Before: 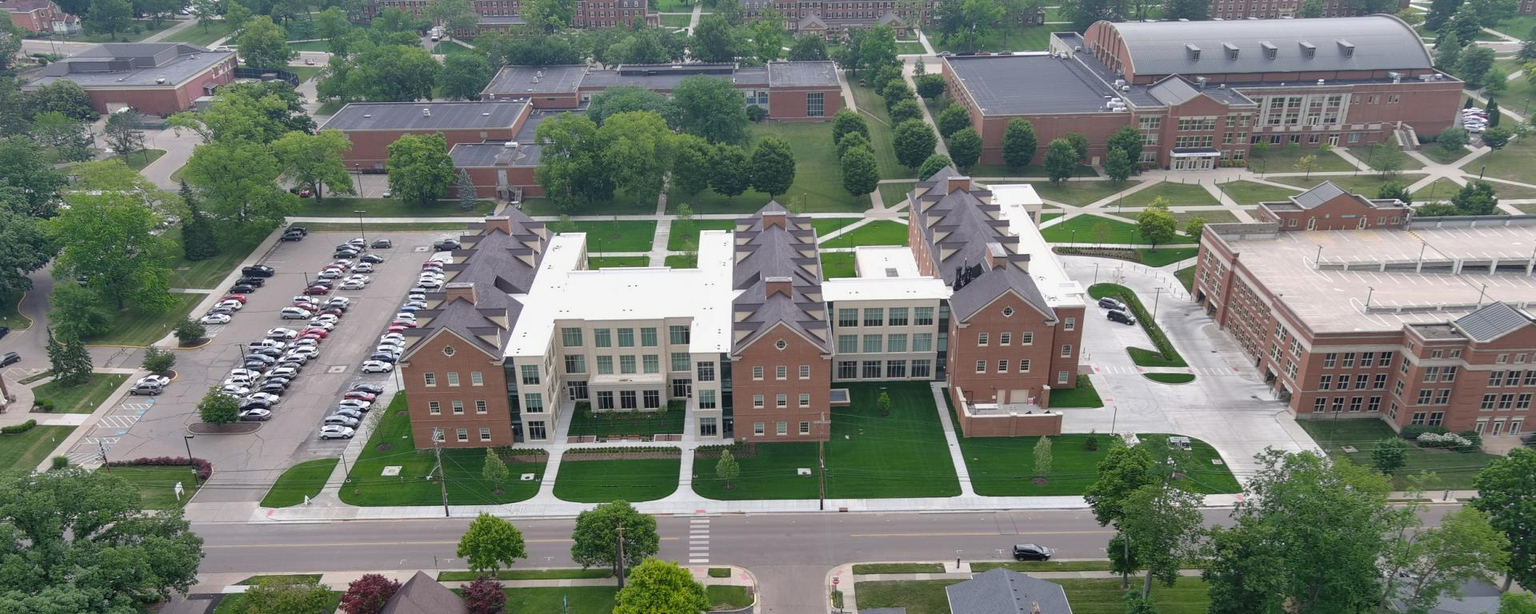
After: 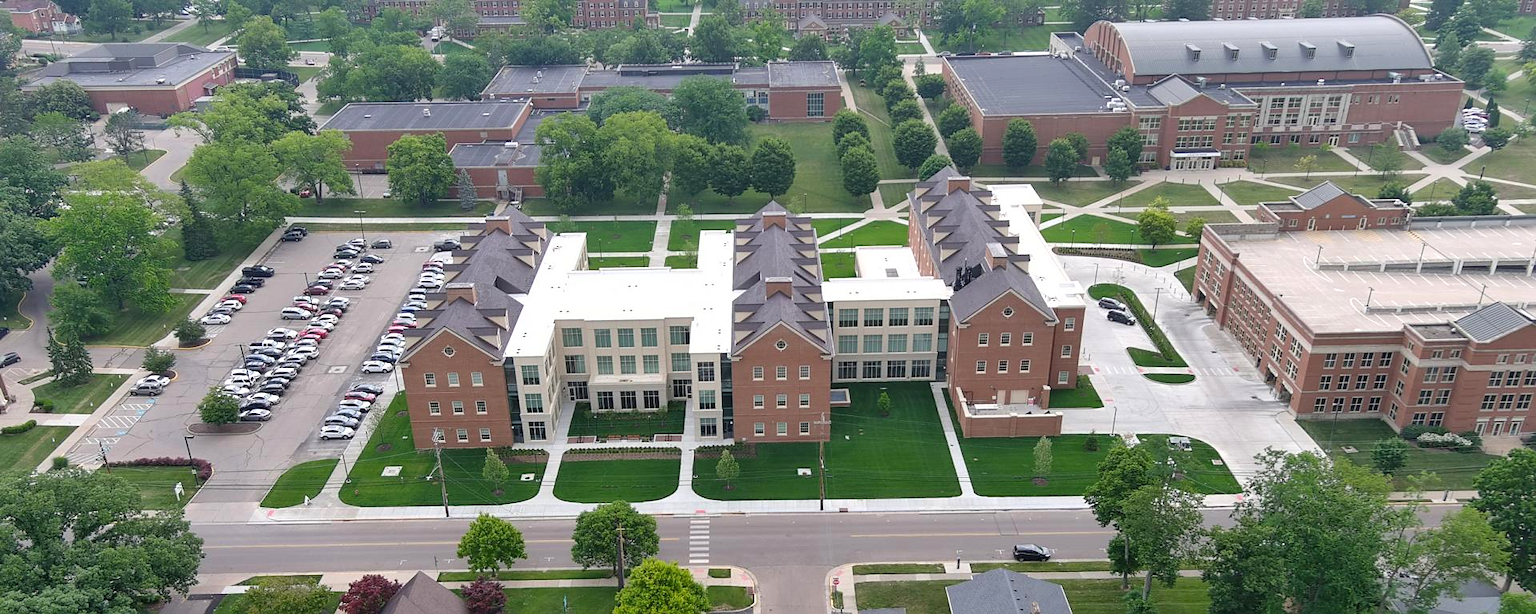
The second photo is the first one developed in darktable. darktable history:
contrast brightness saturation: contrast 0.1, brightness 0.03, saturation 0.09
exposure: exposure 0.127 EV, compensate highlight preservation false
sharpen: radius 1.458, amount 0.398, threshold 1.271
